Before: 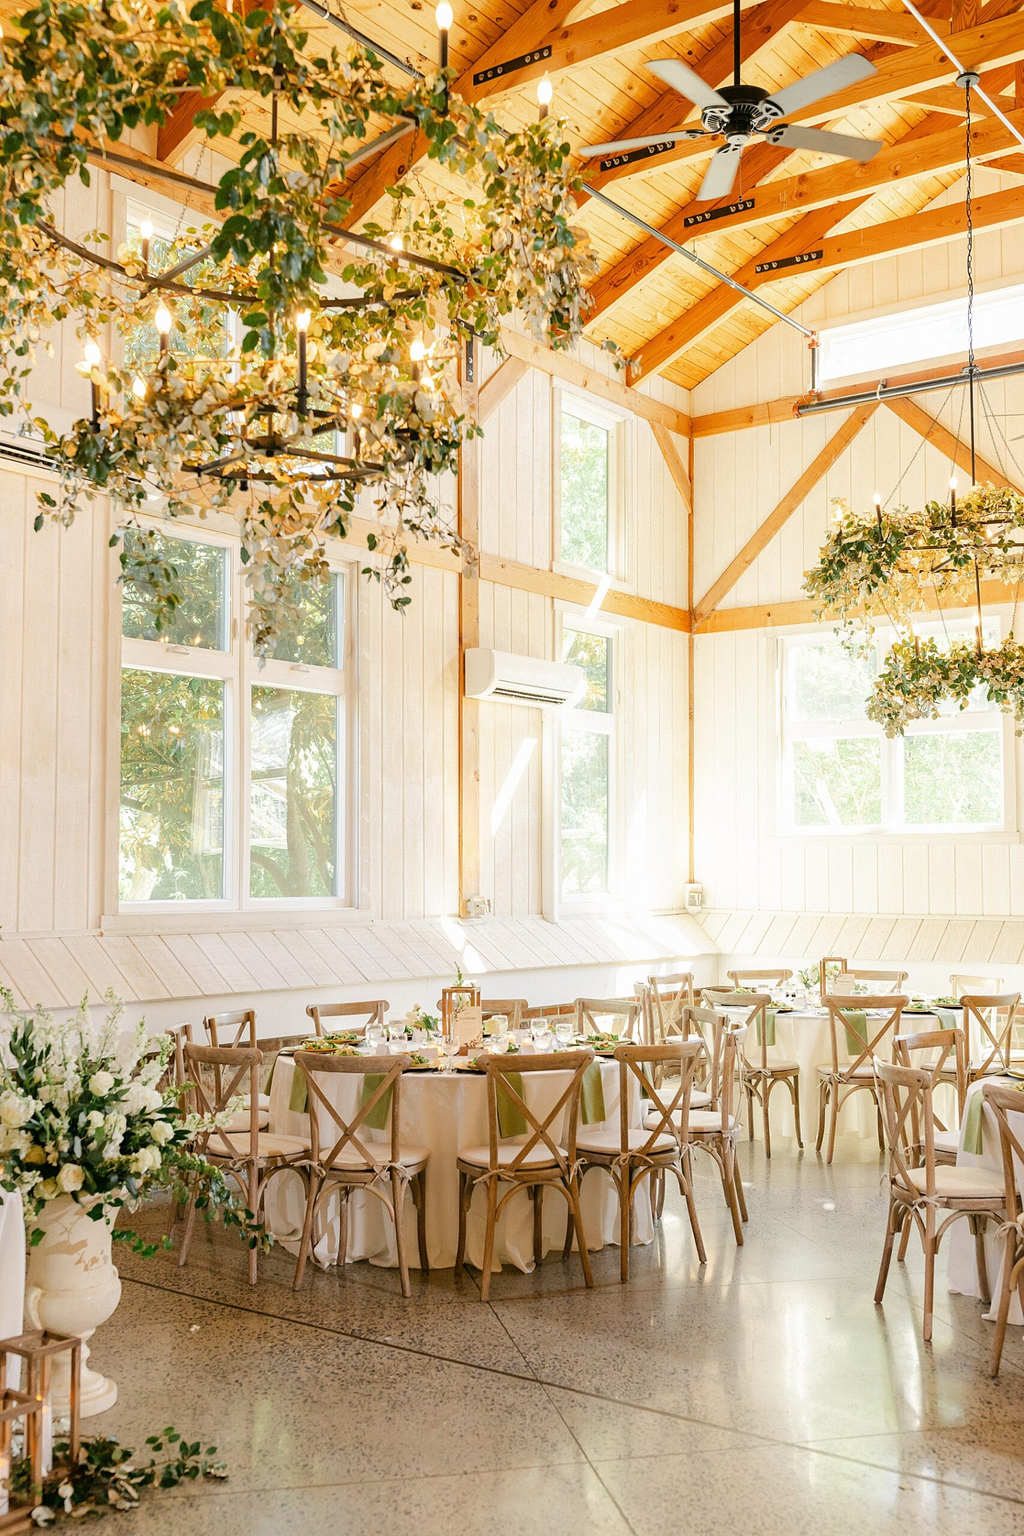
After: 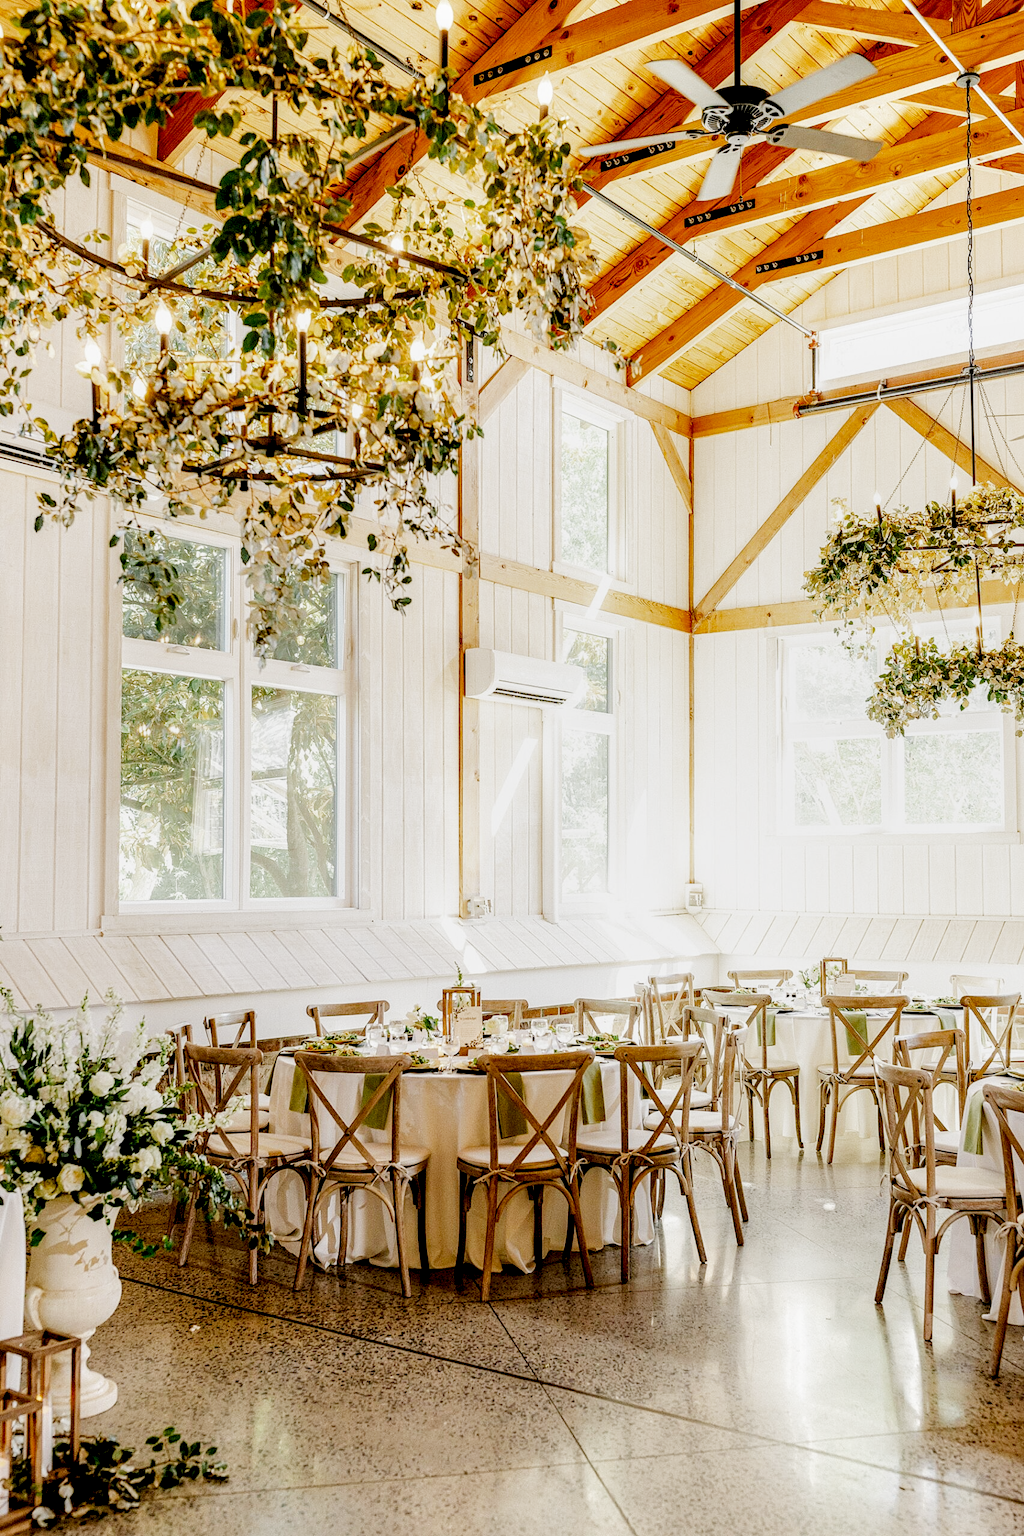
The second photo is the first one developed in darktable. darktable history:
filmic rgb: black relative exposure -5.07 EV, white relative exposure 3.99 EV, threshold 3.02 EV, hardness 2.89, contrast 1.297, add noise in highlights 0, preserve chrominance no, color science v4 (2020), enable highlight reconstruction true
local contrast: highlights 60%, shadows 63%, detail 160%
